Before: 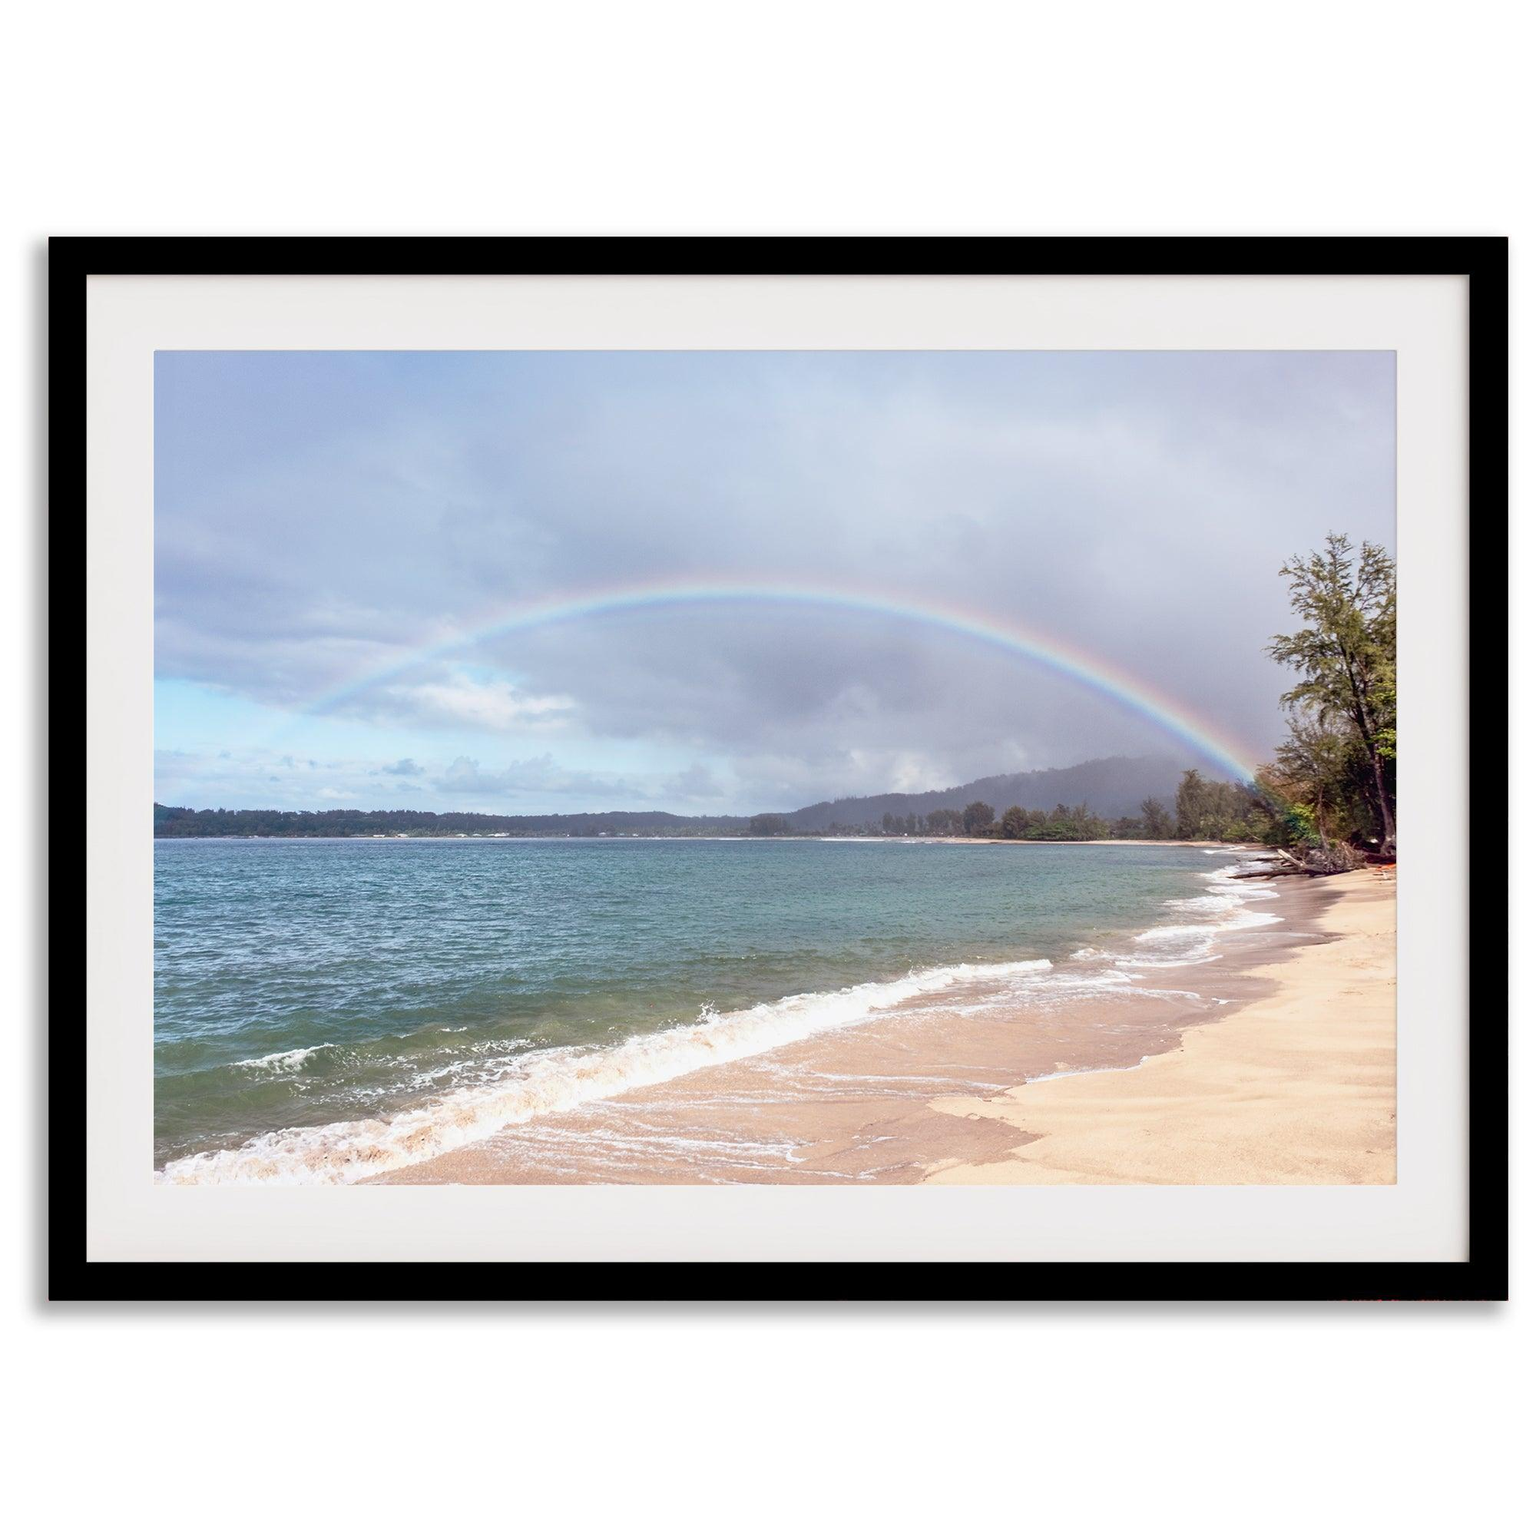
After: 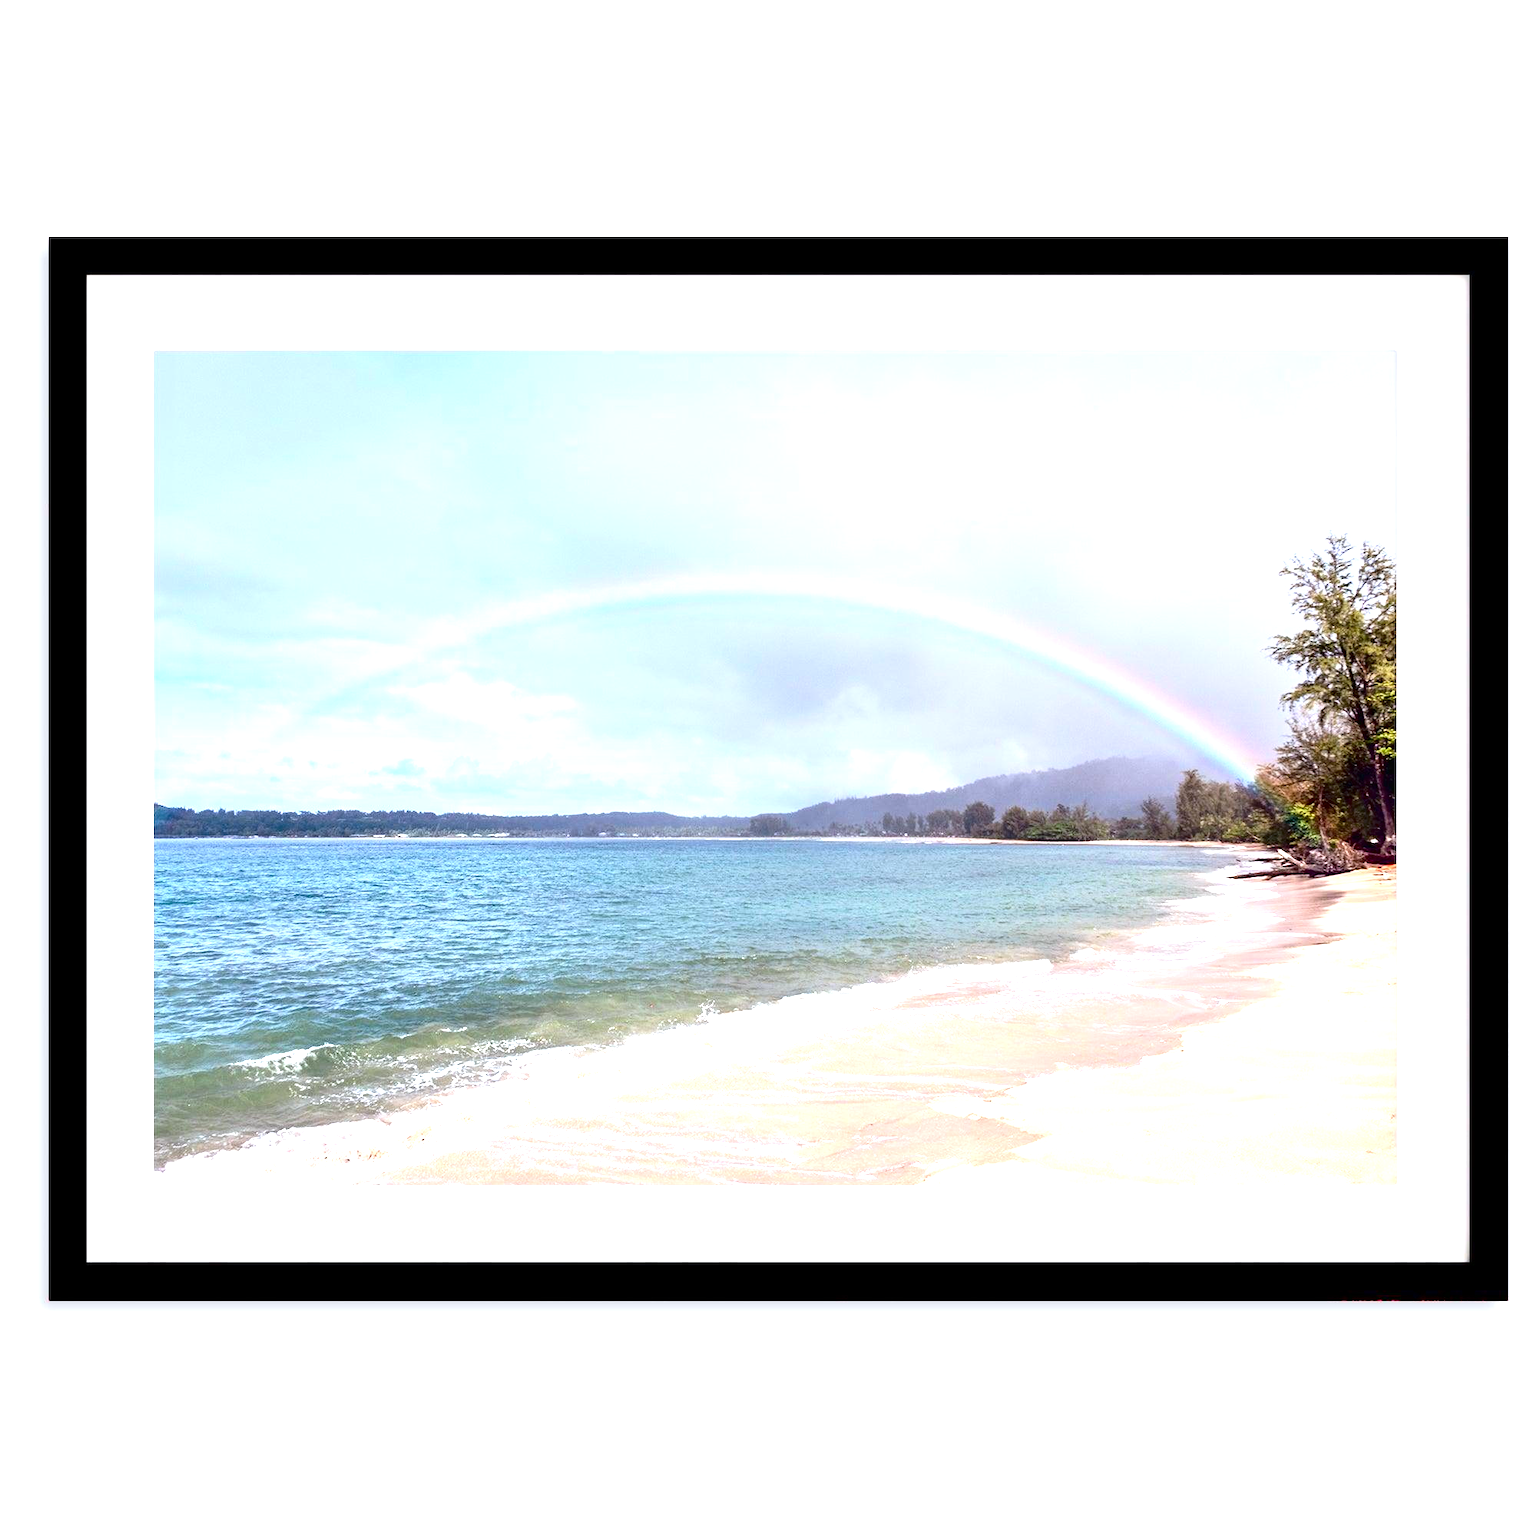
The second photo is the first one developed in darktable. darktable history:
exposure: exposure 1 EV, compensate highlight preservation false
contrast brightness saturation: contrast 0.19, brightness -0.11, saturation 0.21
white balance: red 0.983, blue 1.036
